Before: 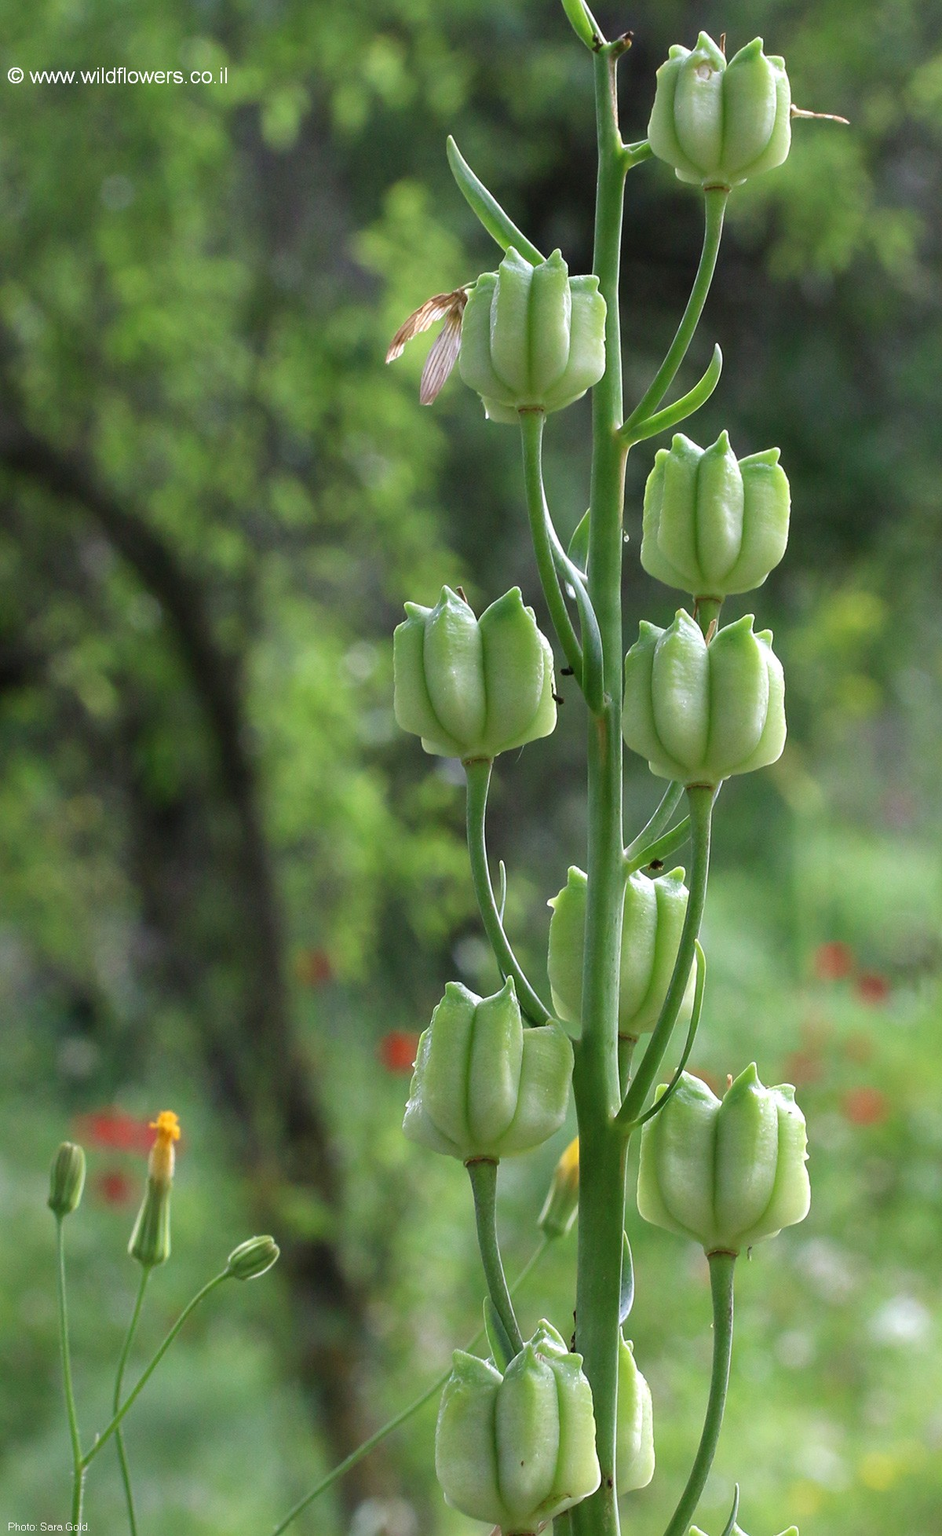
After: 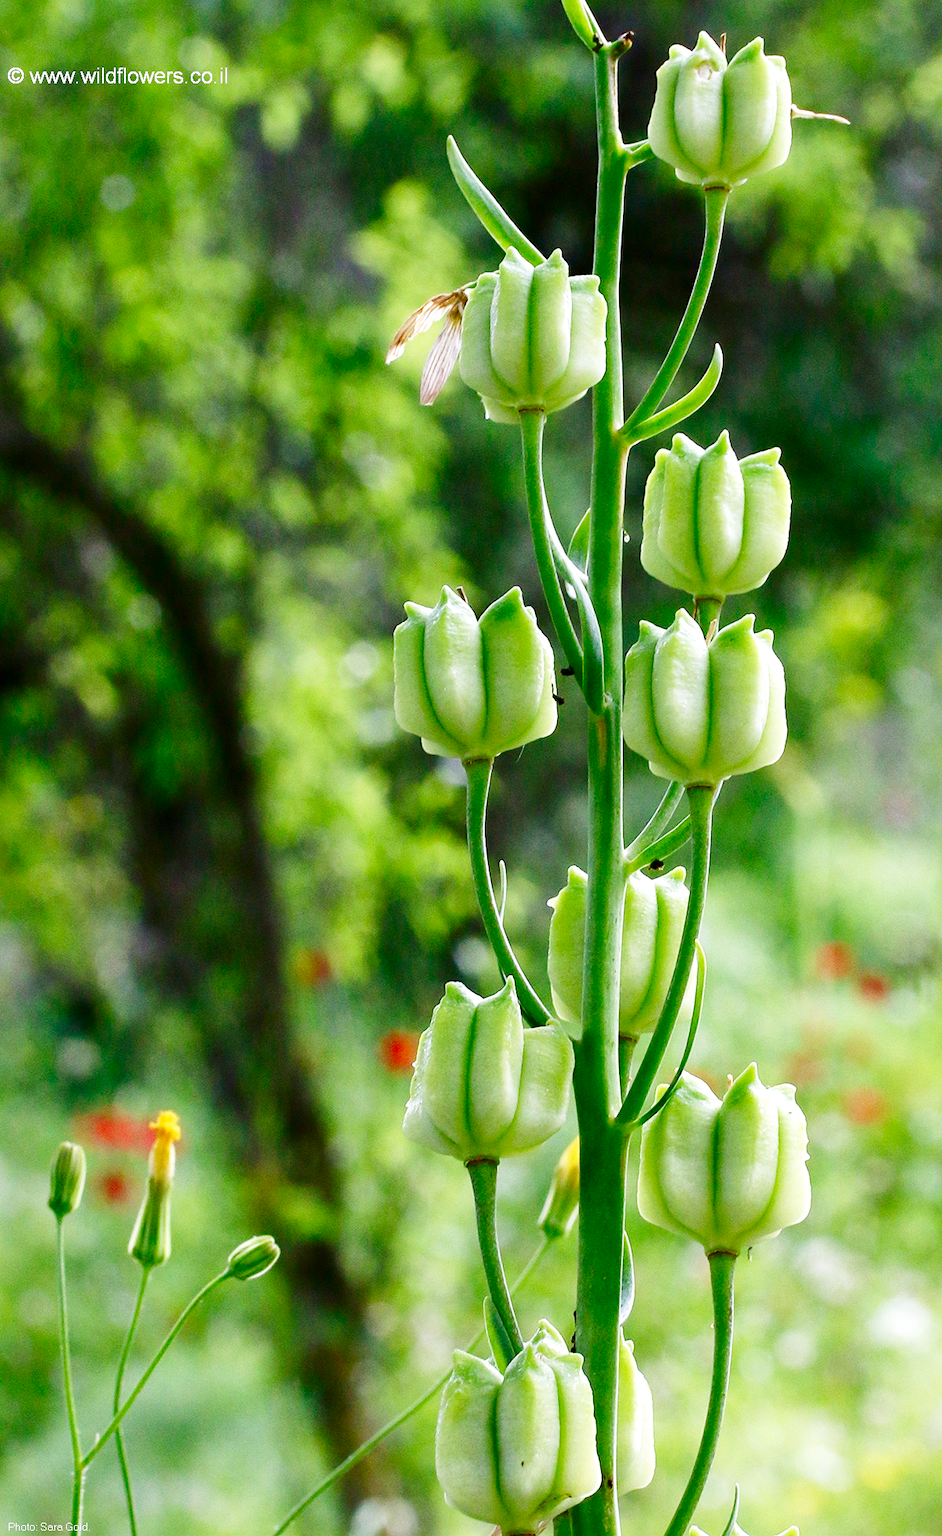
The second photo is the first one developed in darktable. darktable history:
shadows and highlights: shadows 24.97, highlights -24.01
tone equalizer: edges refinement/feathering 500, mask exposure compensation -1.57 EV, preserve details no
contrast brightness saturation: brightness -0.251, saturation 0.203
base curve: curves: ch0 [(0, 0.003) (0.001, 0.002) (0.006, 0.004) (0.02, 0.022) (0.048, 0.086) (0.094, 0.234) (0.162, 0.431) (0.258, 0.629) (0.385, 0.8) (0.548, 0.918) (0.751, 0.988) (1, 1)], preserve colors none
